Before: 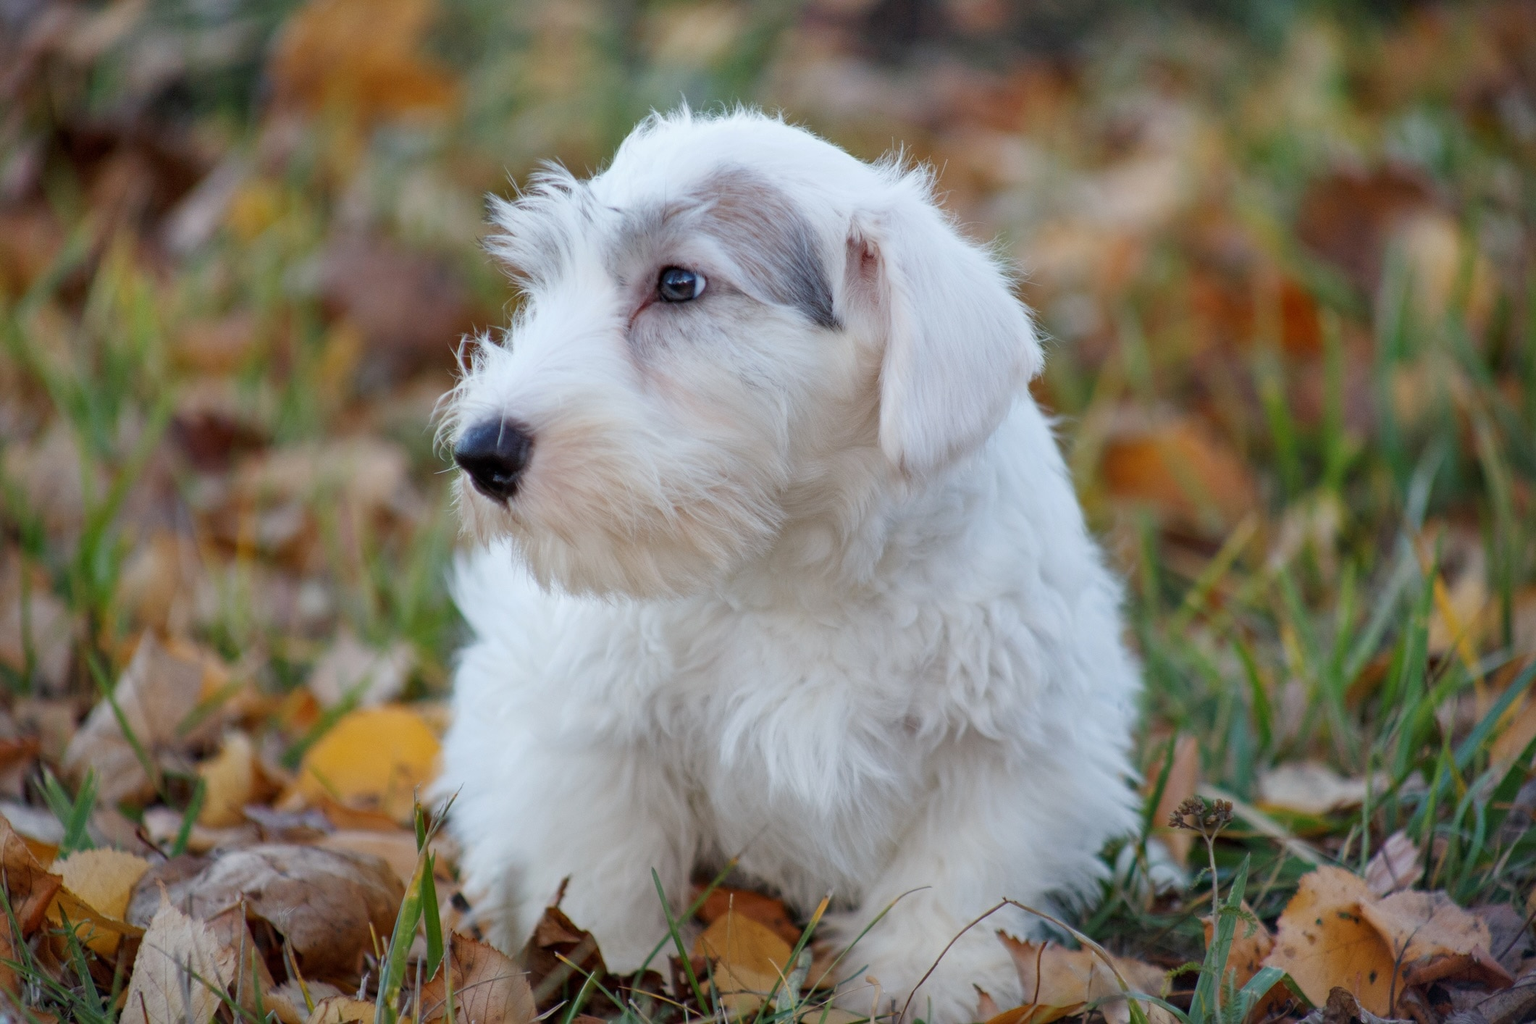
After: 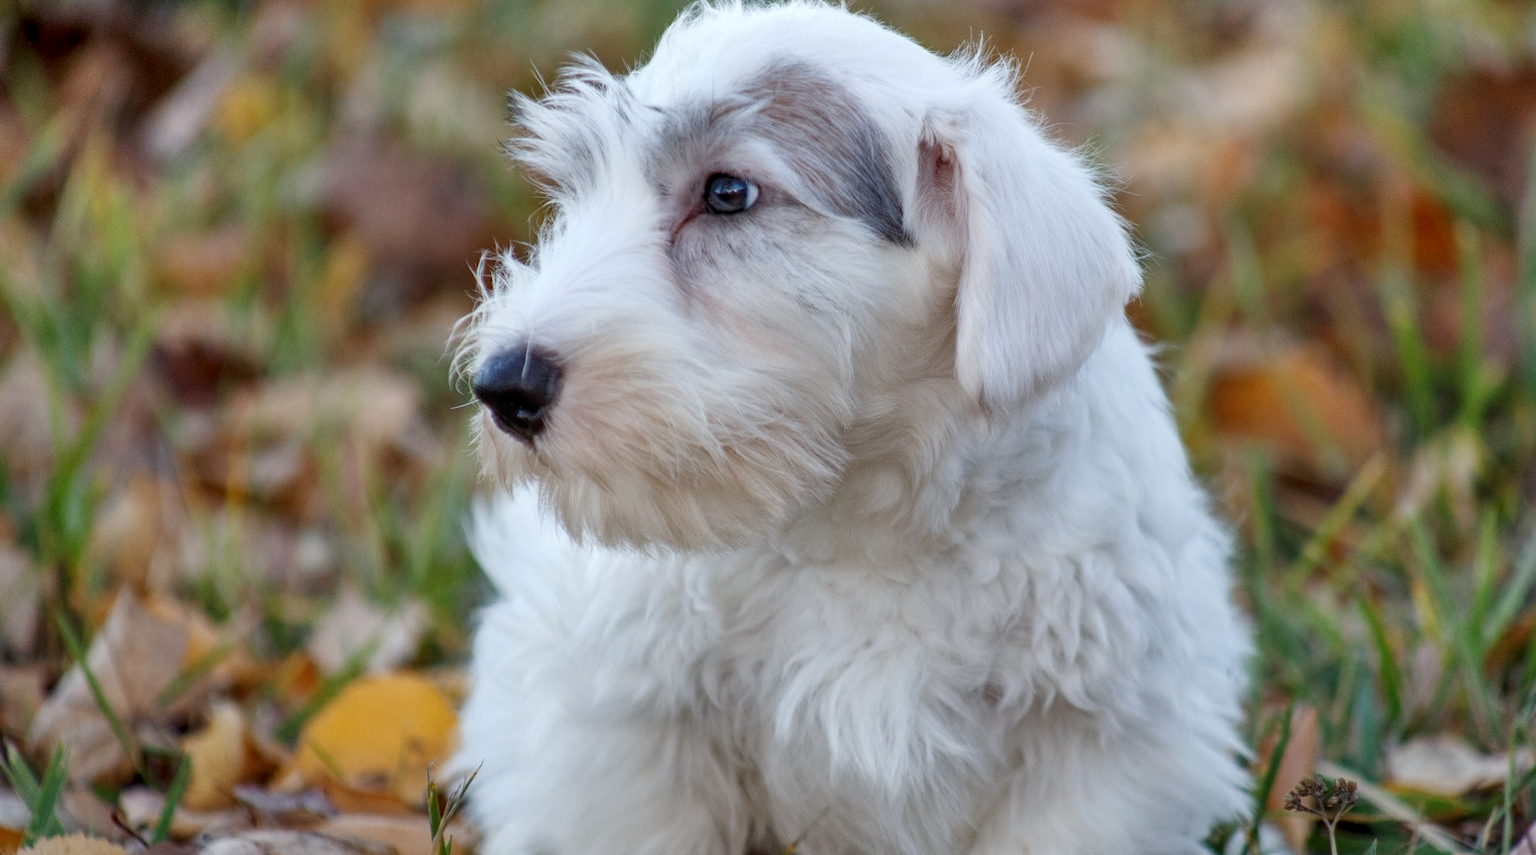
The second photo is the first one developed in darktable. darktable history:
shadows and highlights: shadows 52.93, soften with gaussian
local contrast: on, module defaults
crop and rotate: left 2.479%, top 11.108%, right 9.417%, bottom 15.333%
